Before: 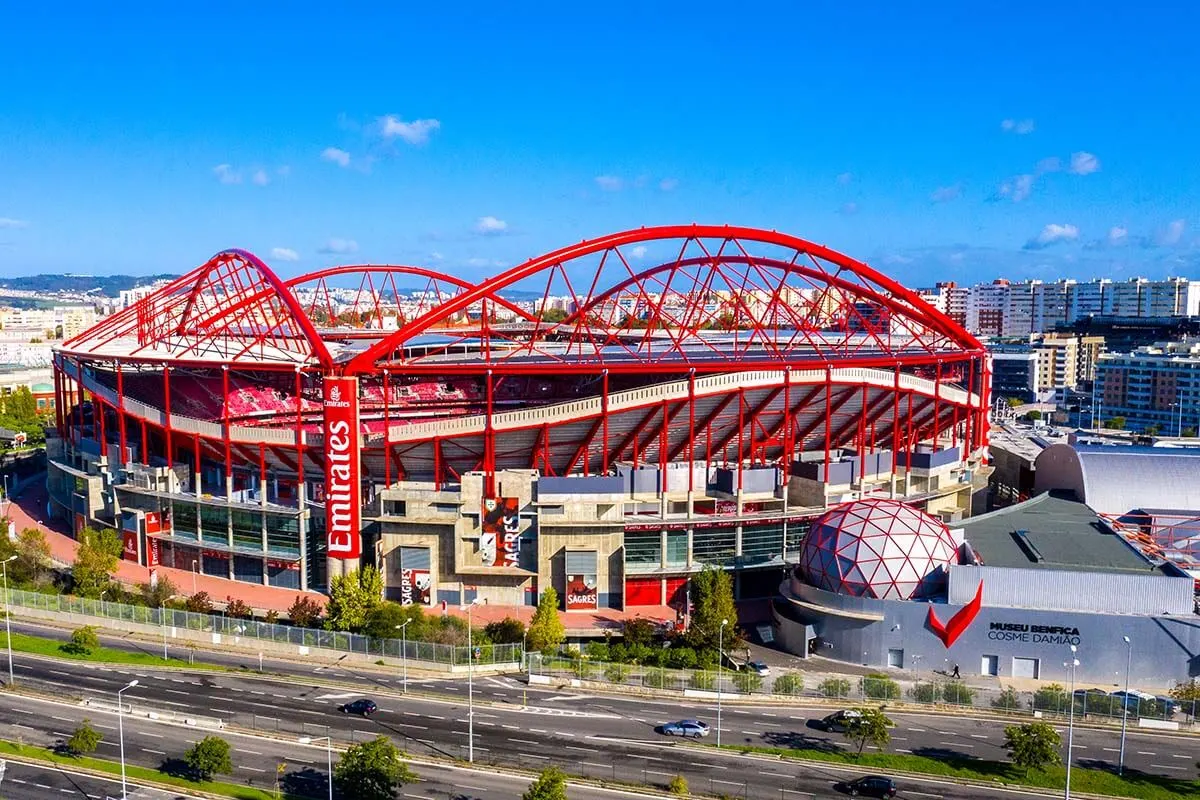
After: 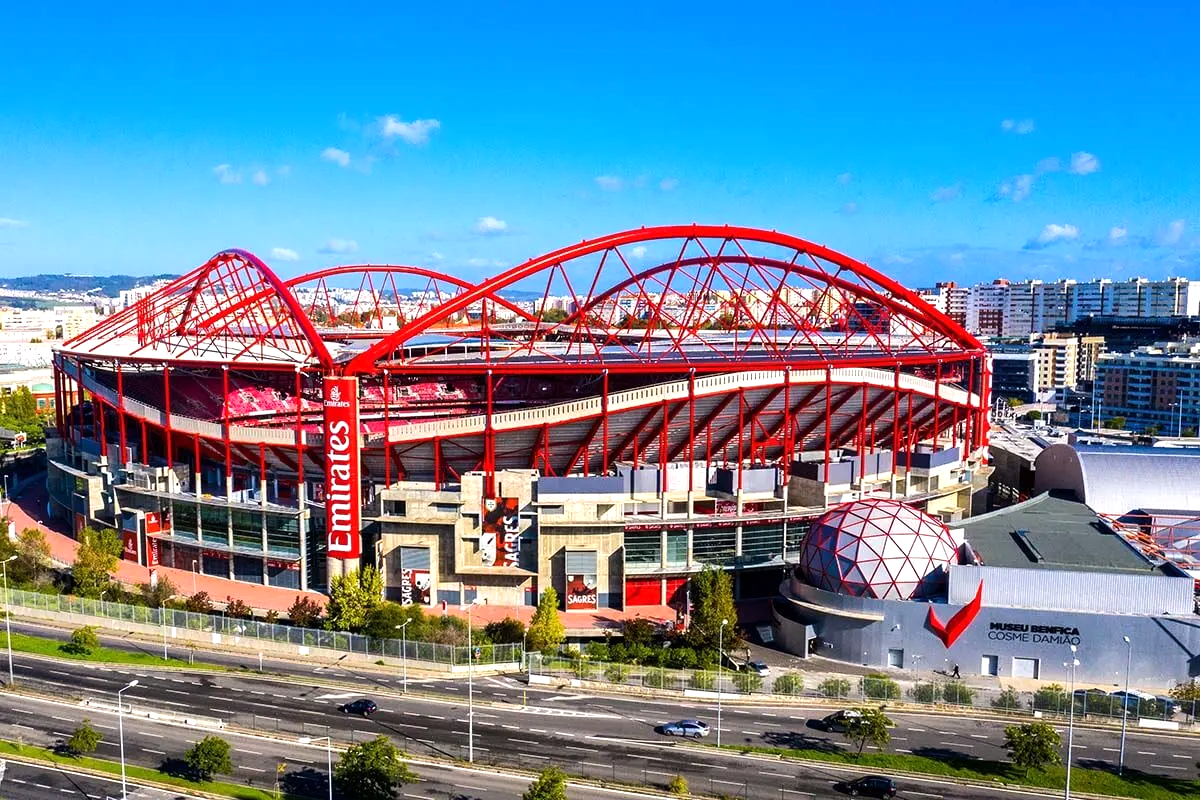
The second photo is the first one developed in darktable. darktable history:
tone equalizer: -8 EV -0.431 EV, -7 EV -0.356 EV, -6 EV -0.327 EV, -5 EV -0.191 EV, -3 EV 0.234 EV, -2 EV 0.358 EV, -1 EV 0.386 EV, +0 EV 0.426 EV, edges refinement/feathering 500, mask exposure compensation -1.57 EV, preserve details no
